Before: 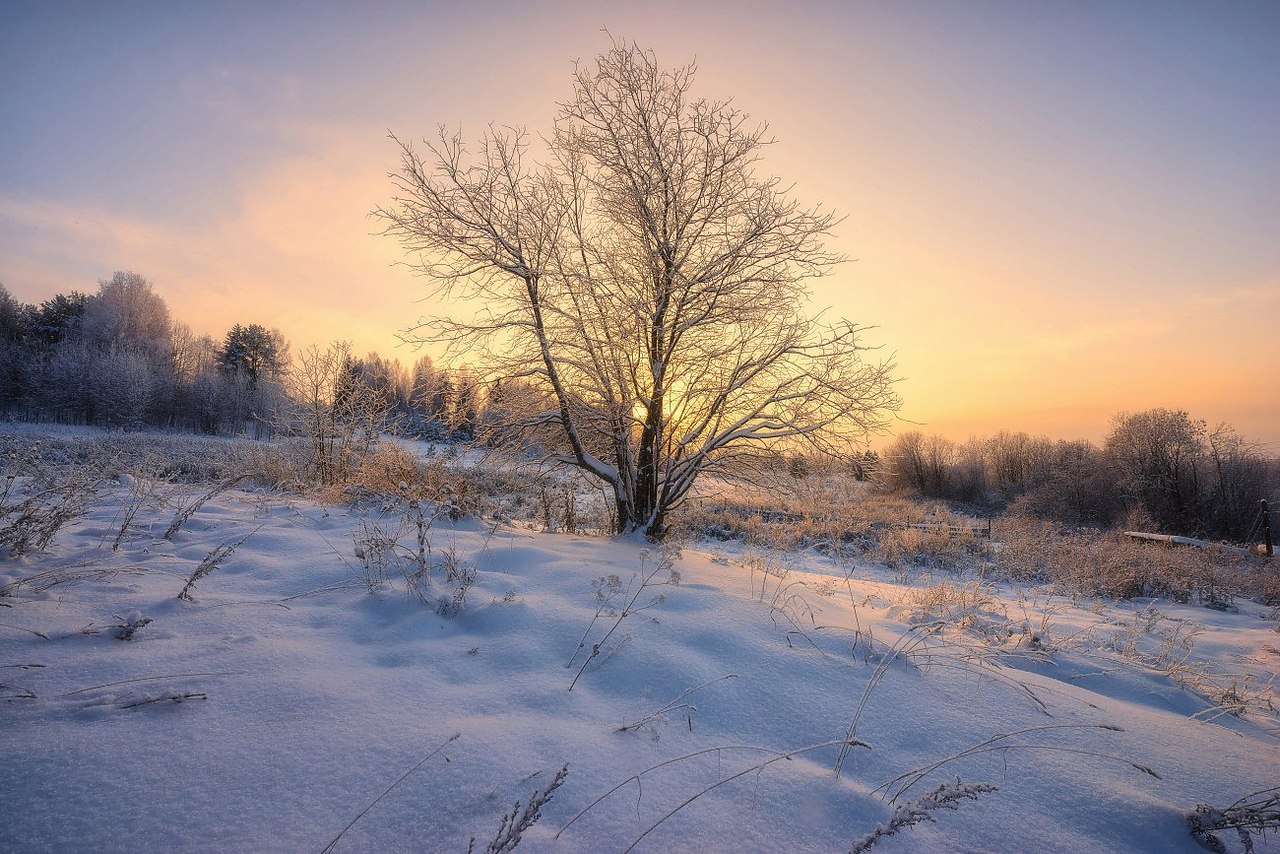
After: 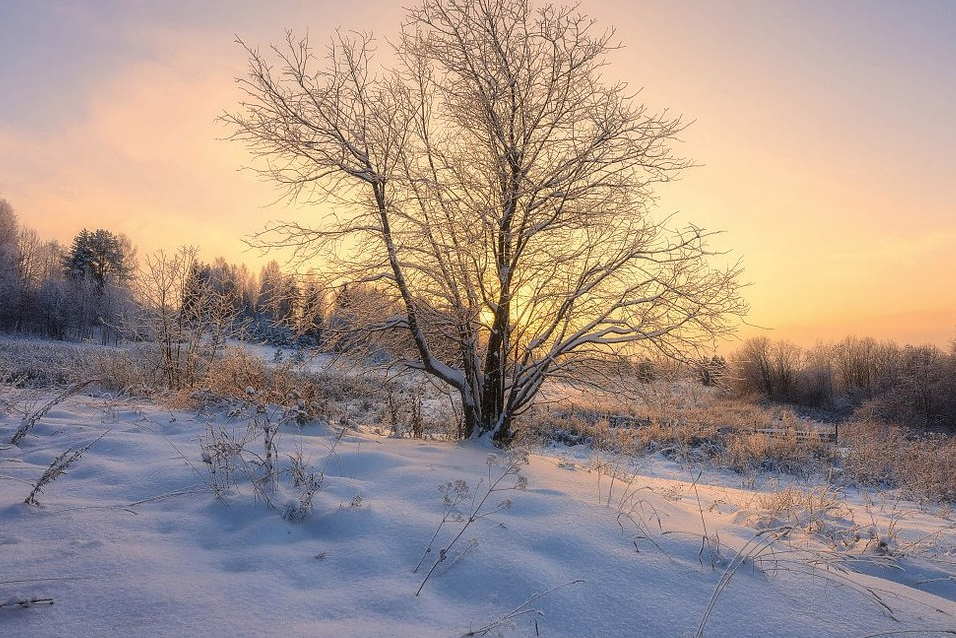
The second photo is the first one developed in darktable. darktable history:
crop and rotate: left 11.997%, top 11.346%, right 13.31%, bottom 13.838%
